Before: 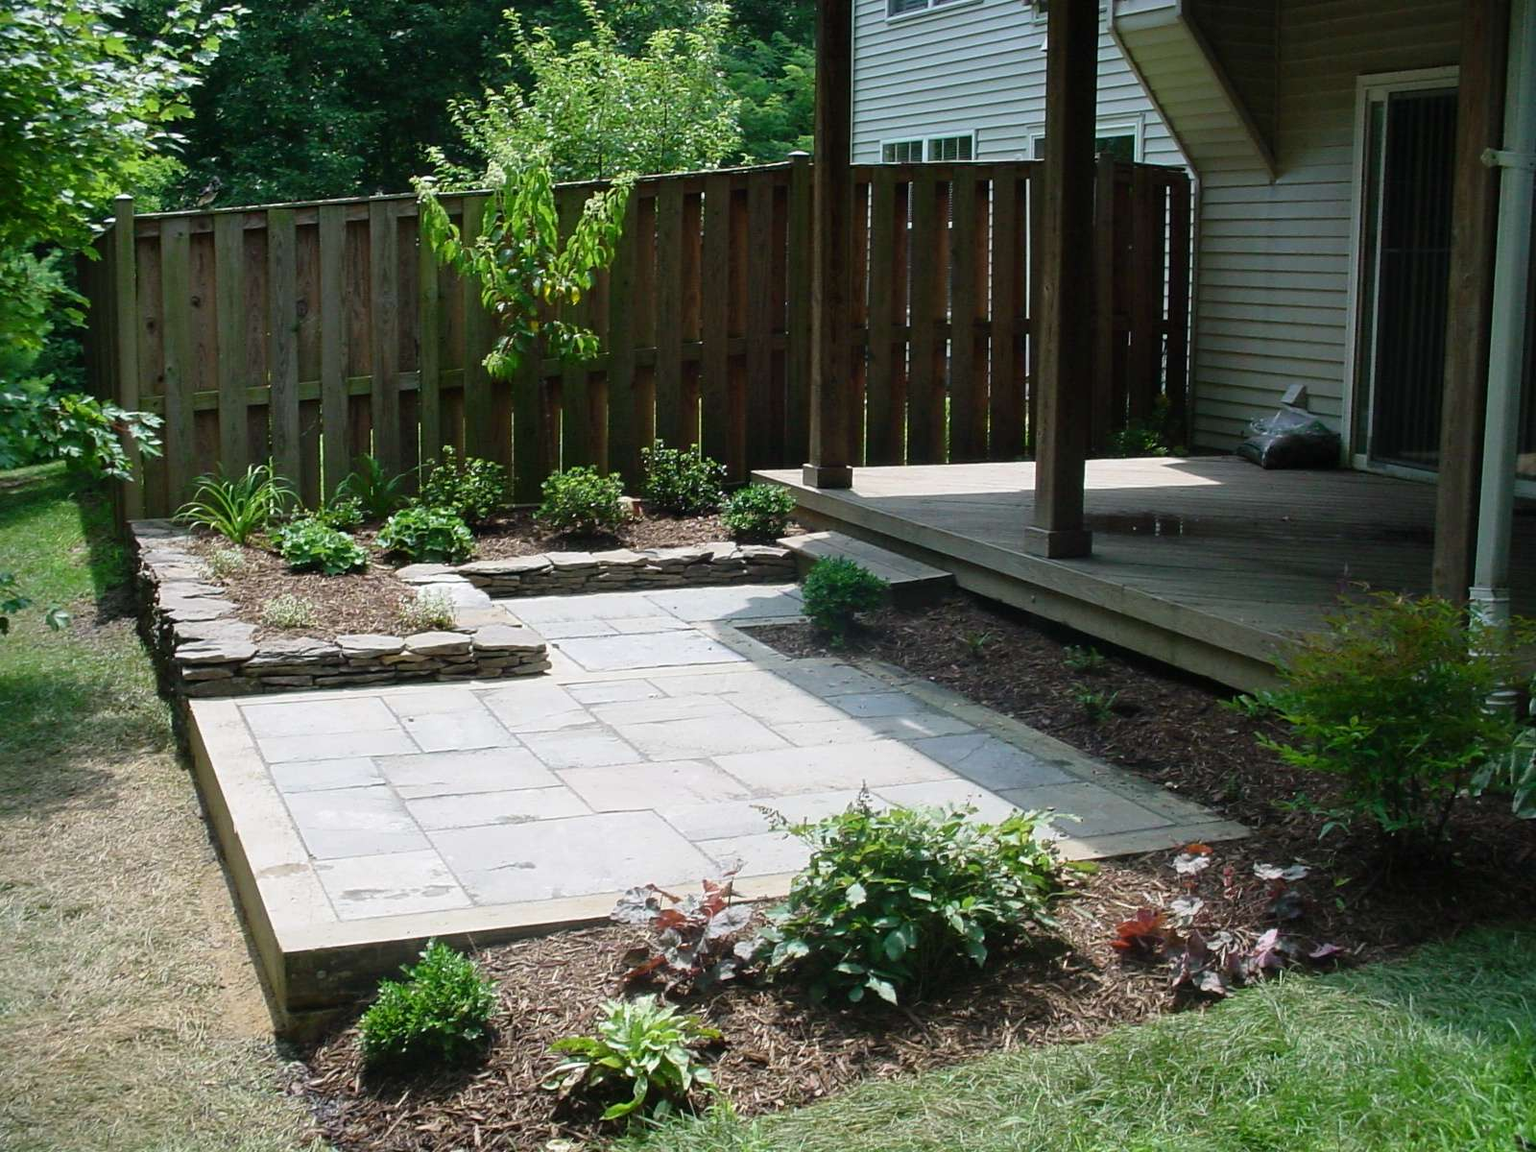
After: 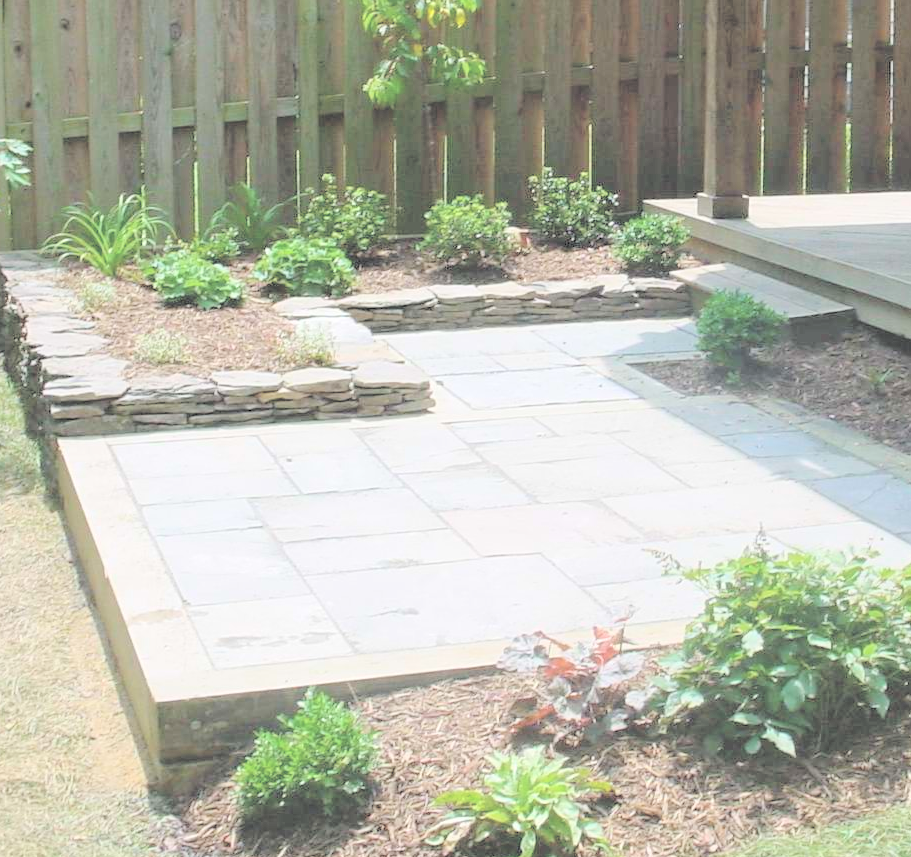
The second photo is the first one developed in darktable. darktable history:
contrast brightness saturation: brightness 0.986
crop: left 8.725%, top 24.231%, right 34.303%, bottom 4.352%
